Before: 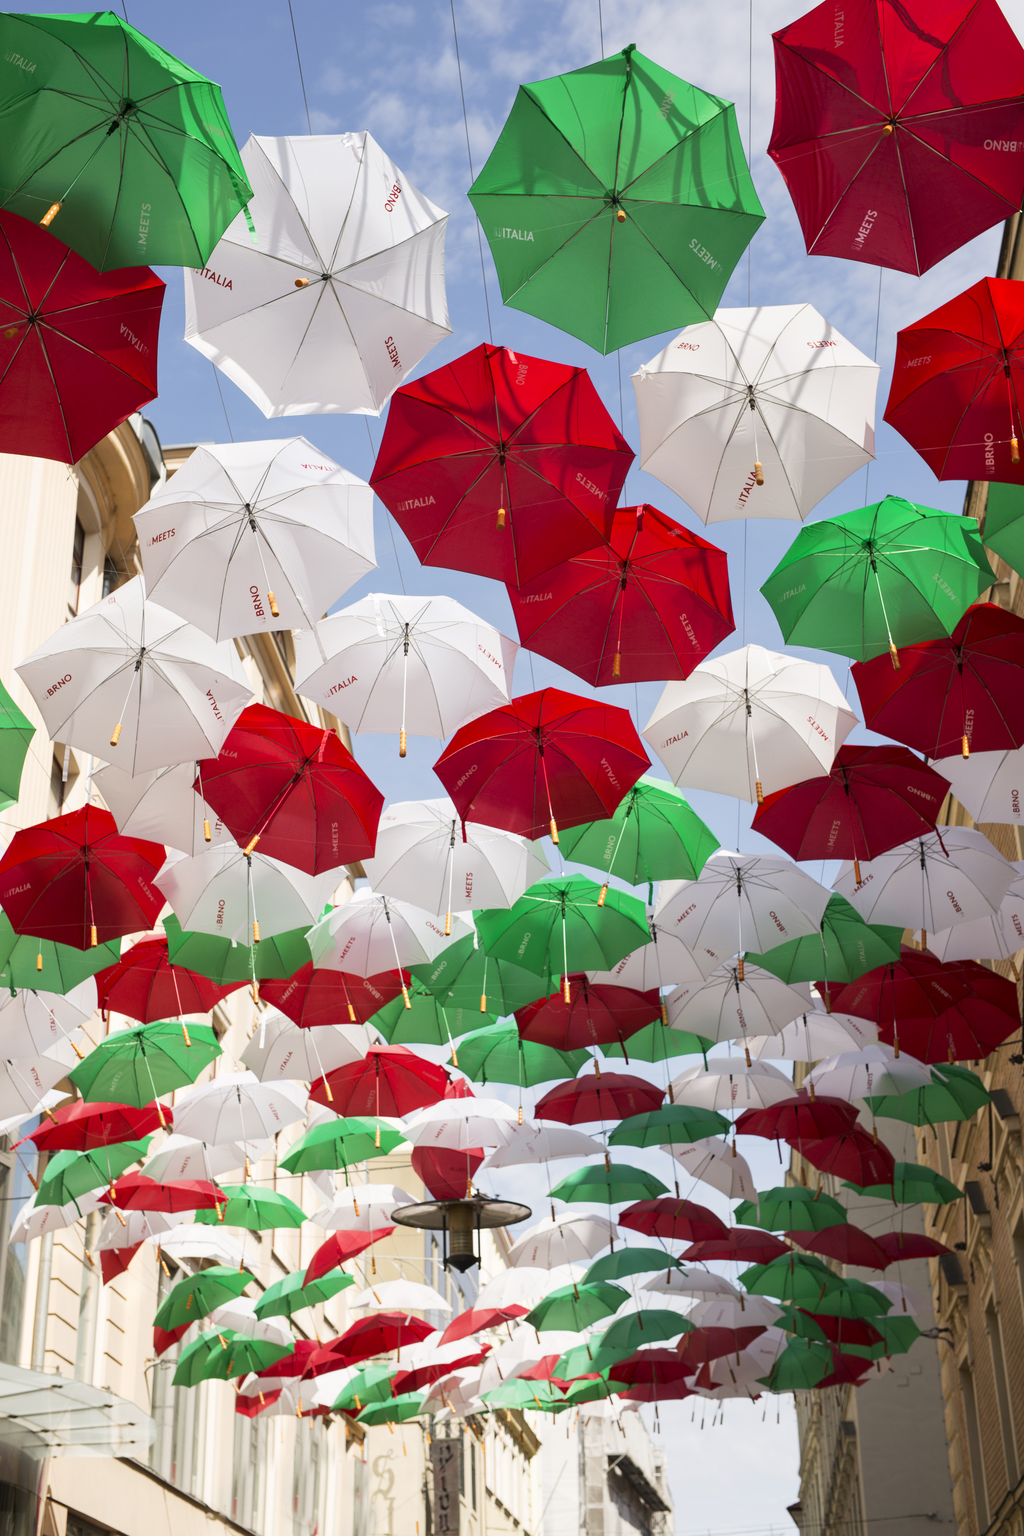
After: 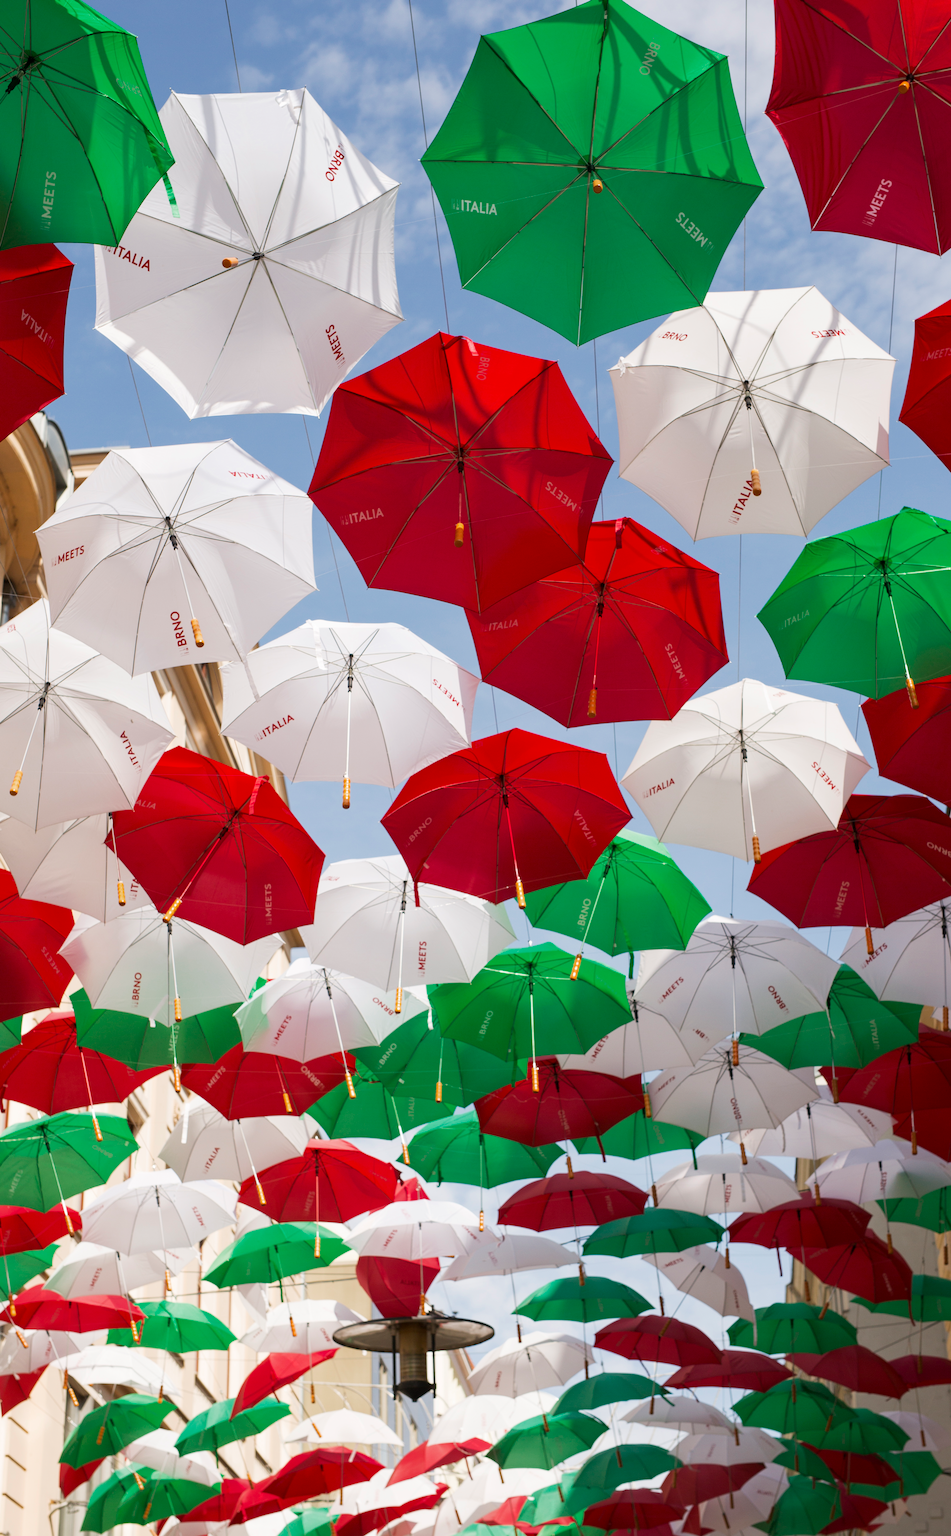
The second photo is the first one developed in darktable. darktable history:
crop: left 9.992%, top 3.563%, right 9.228%, bottom 9.502%
color zones: curves: ch0 [(0, 0.444) (0.143, 0.442) (0.286, 0.441) (0.429, 0.441) (0.571, 0.441) (0.714, 0.441) (0.857, 0.442) (1, 0.444)]
